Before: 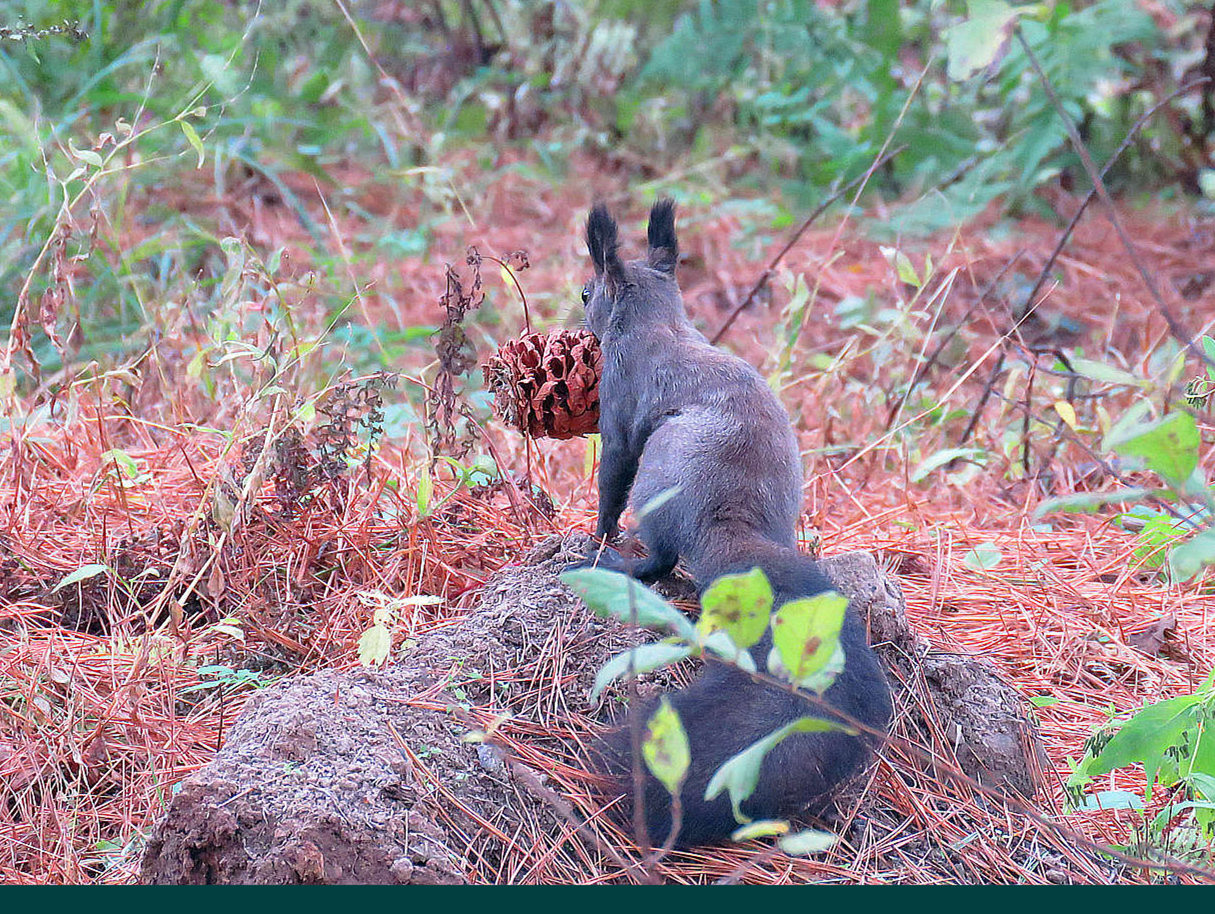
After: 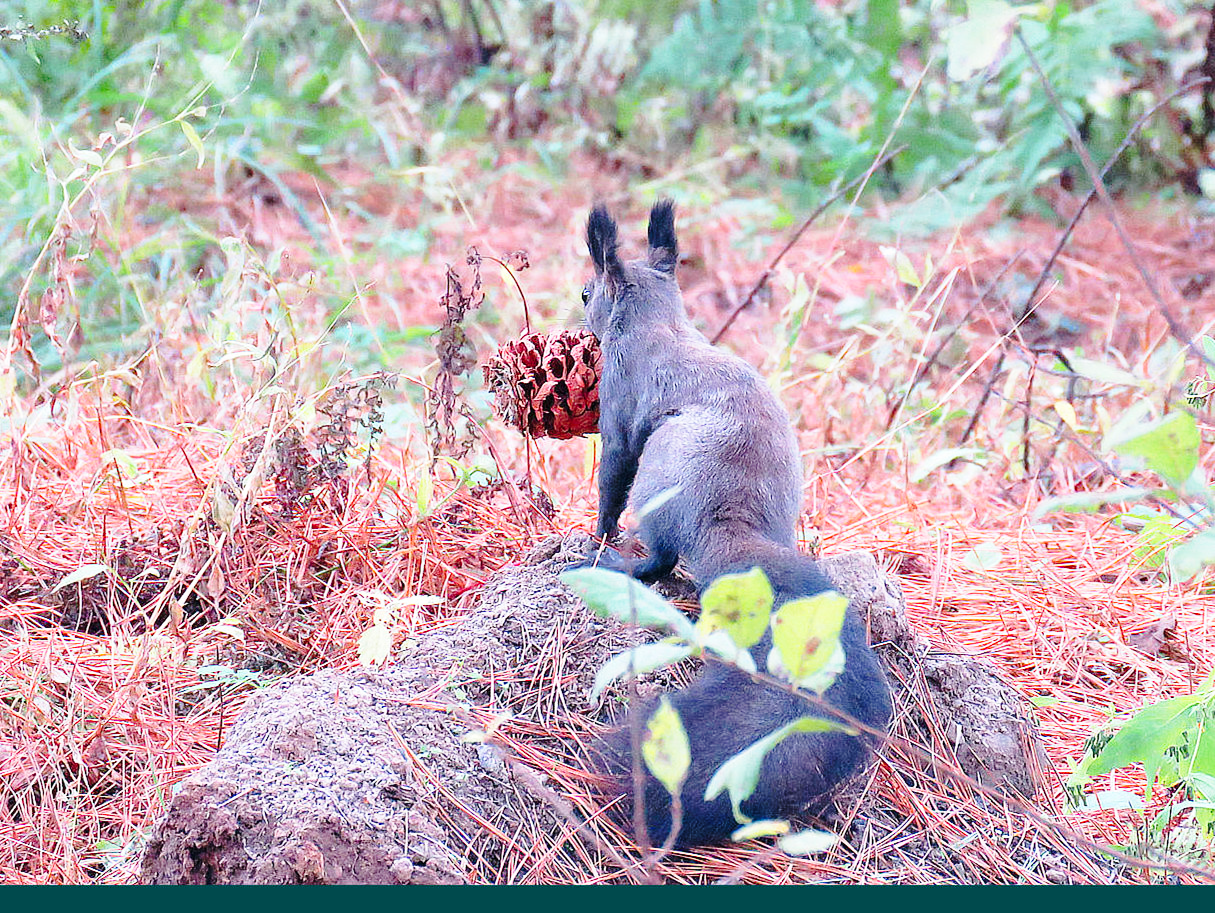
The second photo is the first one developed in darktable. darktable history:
base curve: curves: ch0 [(0, 0) (0.028, 0.03) (0.121, 0.232) (0.46, 0.748) (0.859, 0.968) (1, 1)], preserve colors none
crop: bottom 0.071%
